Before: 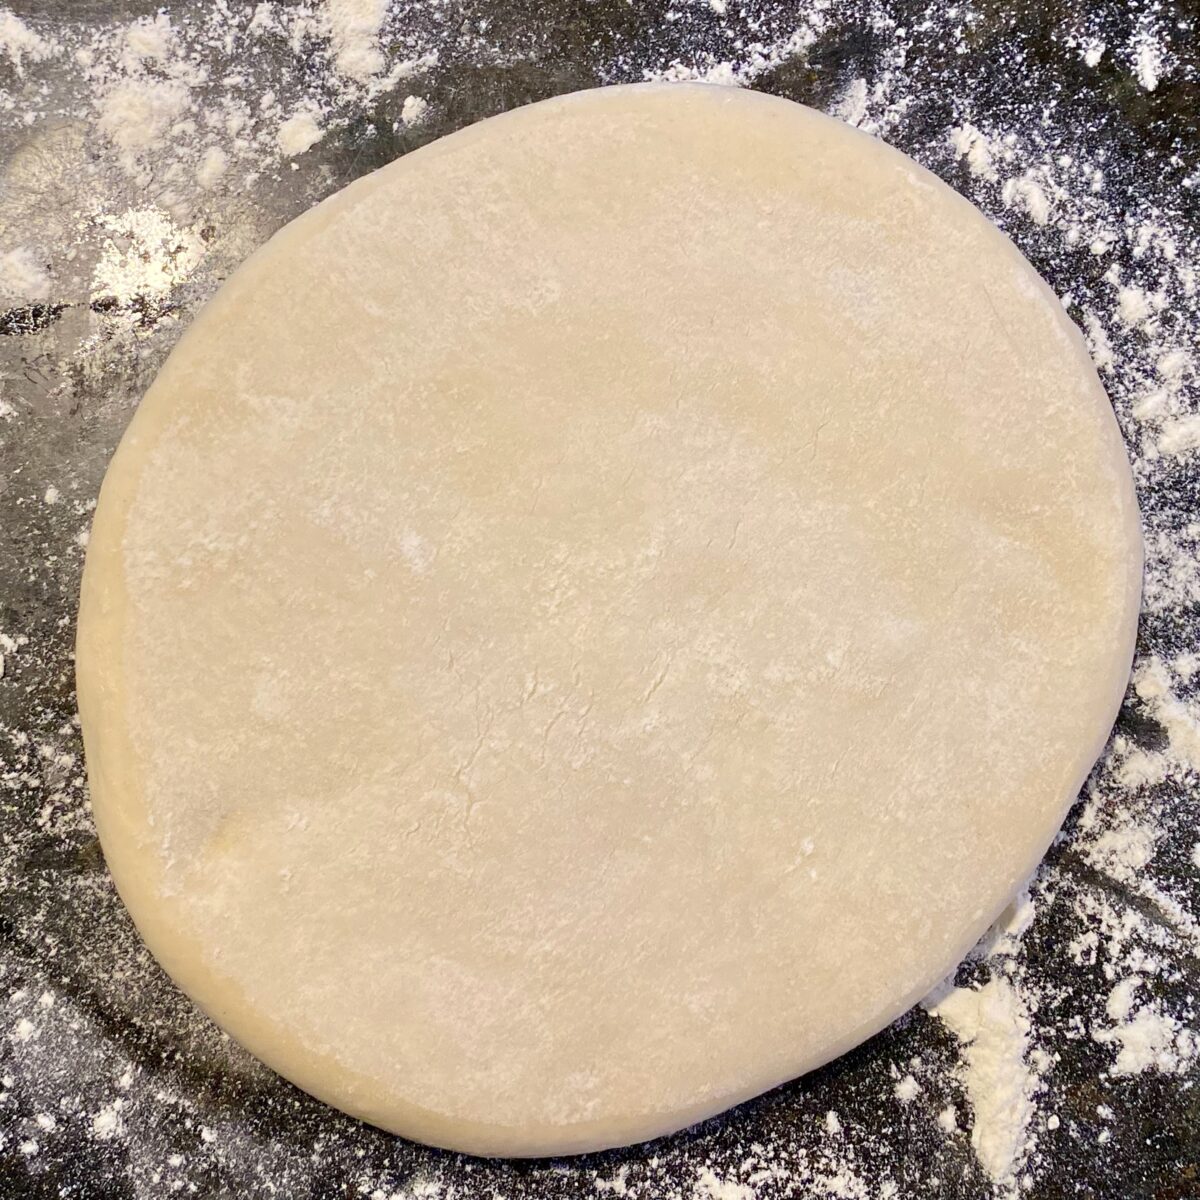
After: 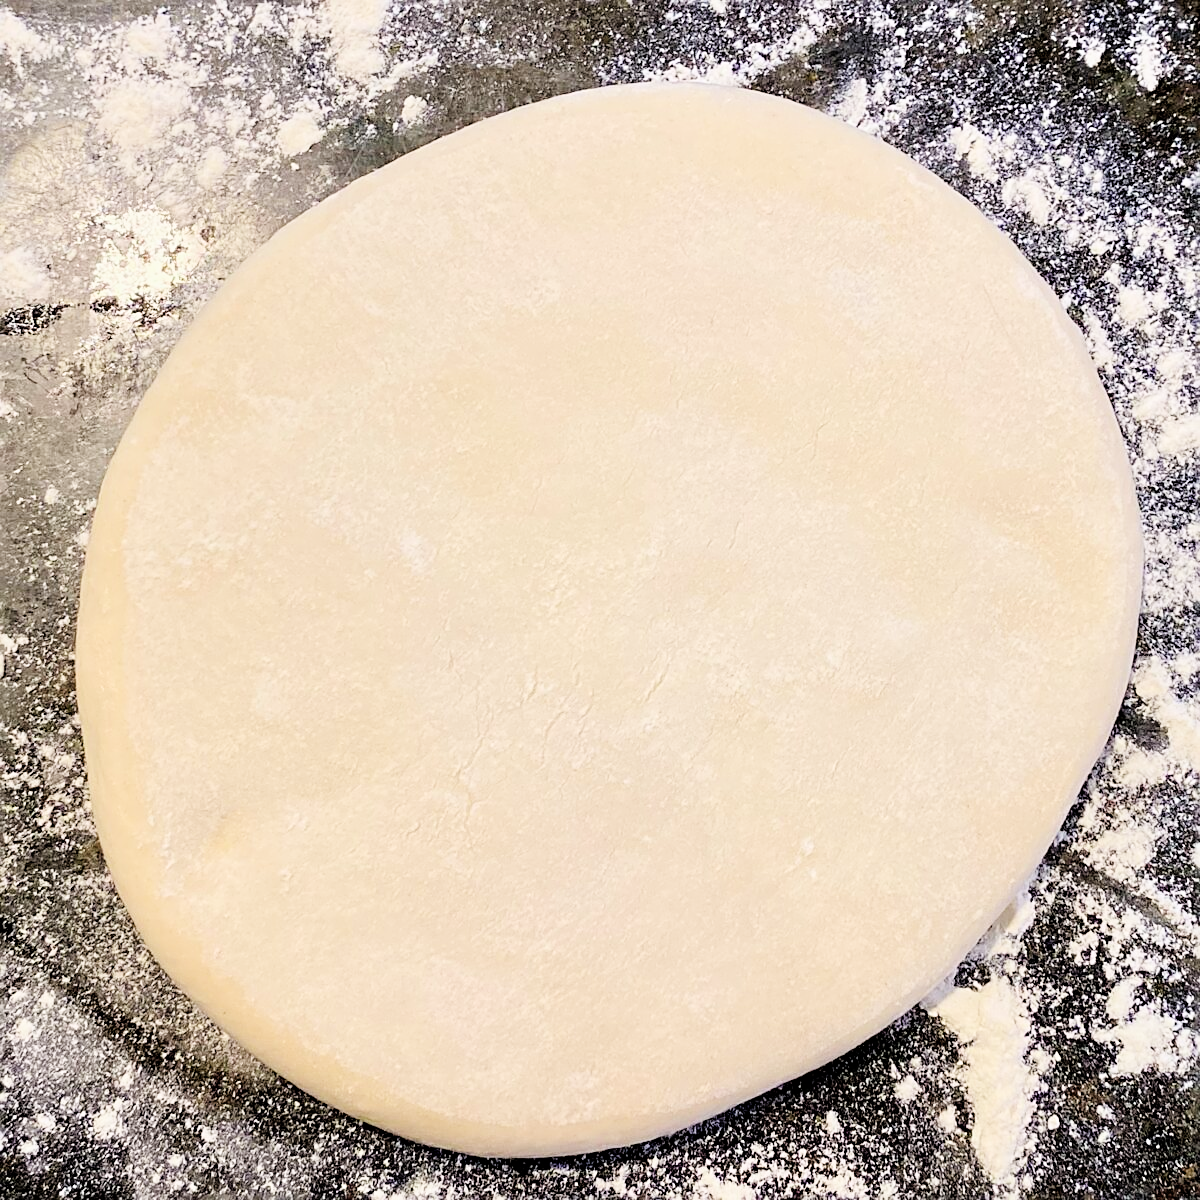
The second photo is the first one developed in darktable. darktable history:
exposure: black level correction 0, exposure 1.1 EV, compensate exposure bias true, compensate highlight preservation false
filmic rgb: black relative exposure -4.88 EV, hardness 2.82
sharpen: on, module defaults
